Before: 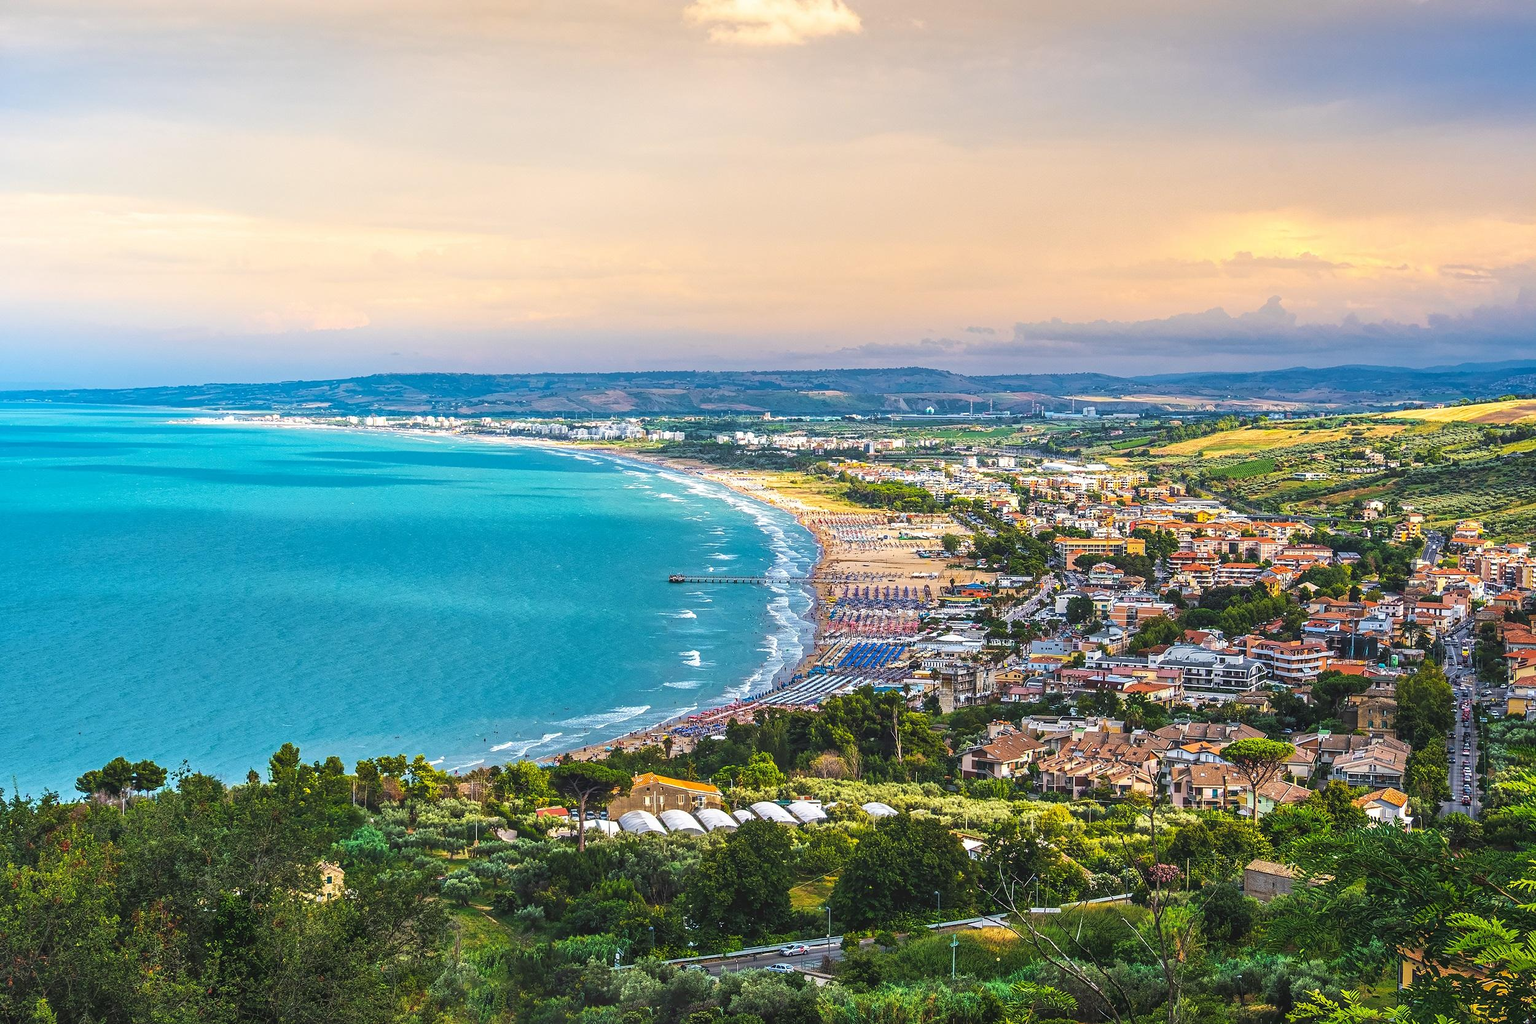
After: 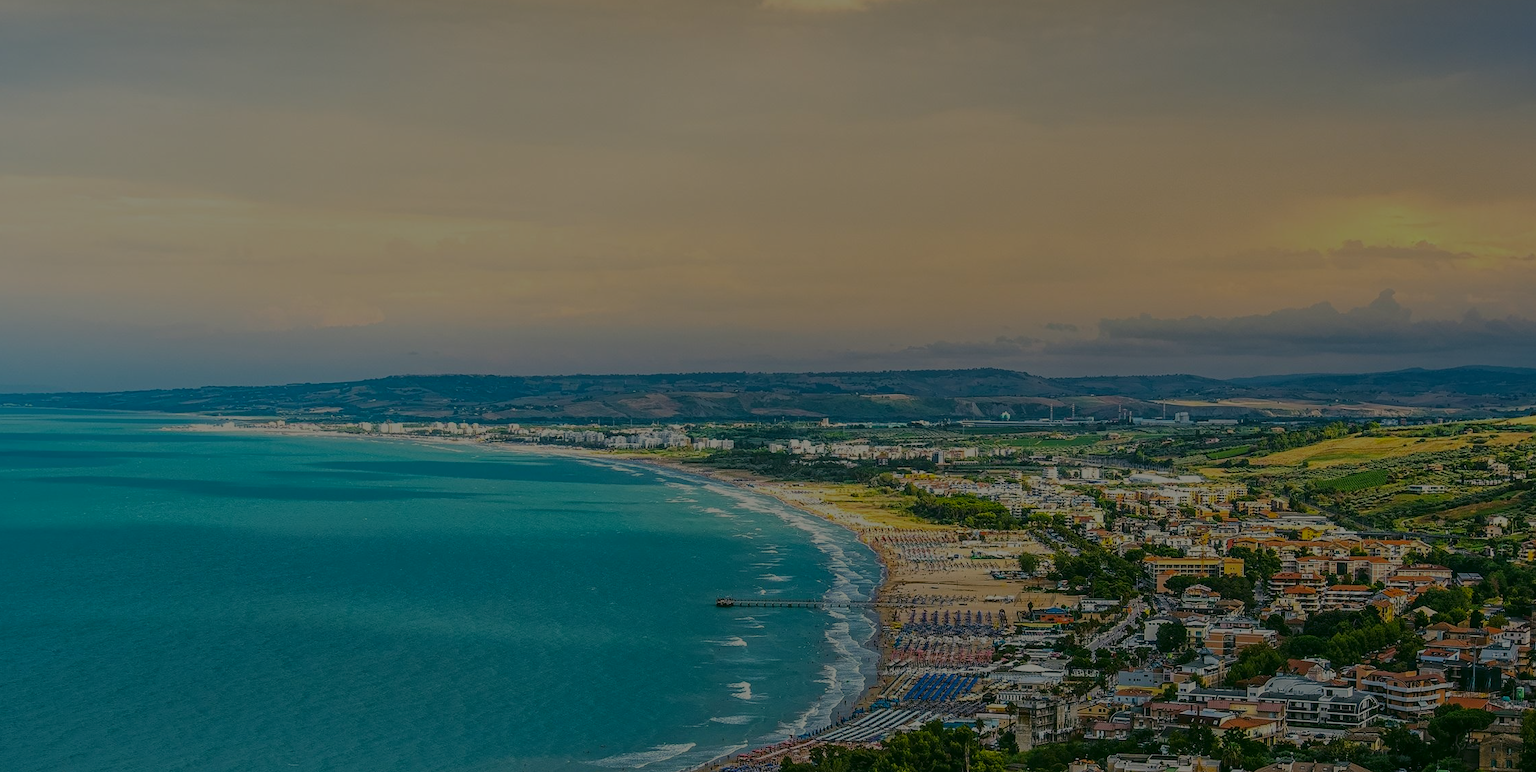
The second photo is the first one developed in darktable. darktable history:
white balance: emerald 1
exposure: exposure -2.002 EV, compensate highlight preservation false
crop: left 1.509%, top 3.452%, right 7.696%, bottom 28.452%
color correction: highlights a* 4.02, highlights b* 4.98, shadows a* -7.55, shadows b* 4.98
rotate and perspective: automatic cropping original format, crop left 0, crop top 0
